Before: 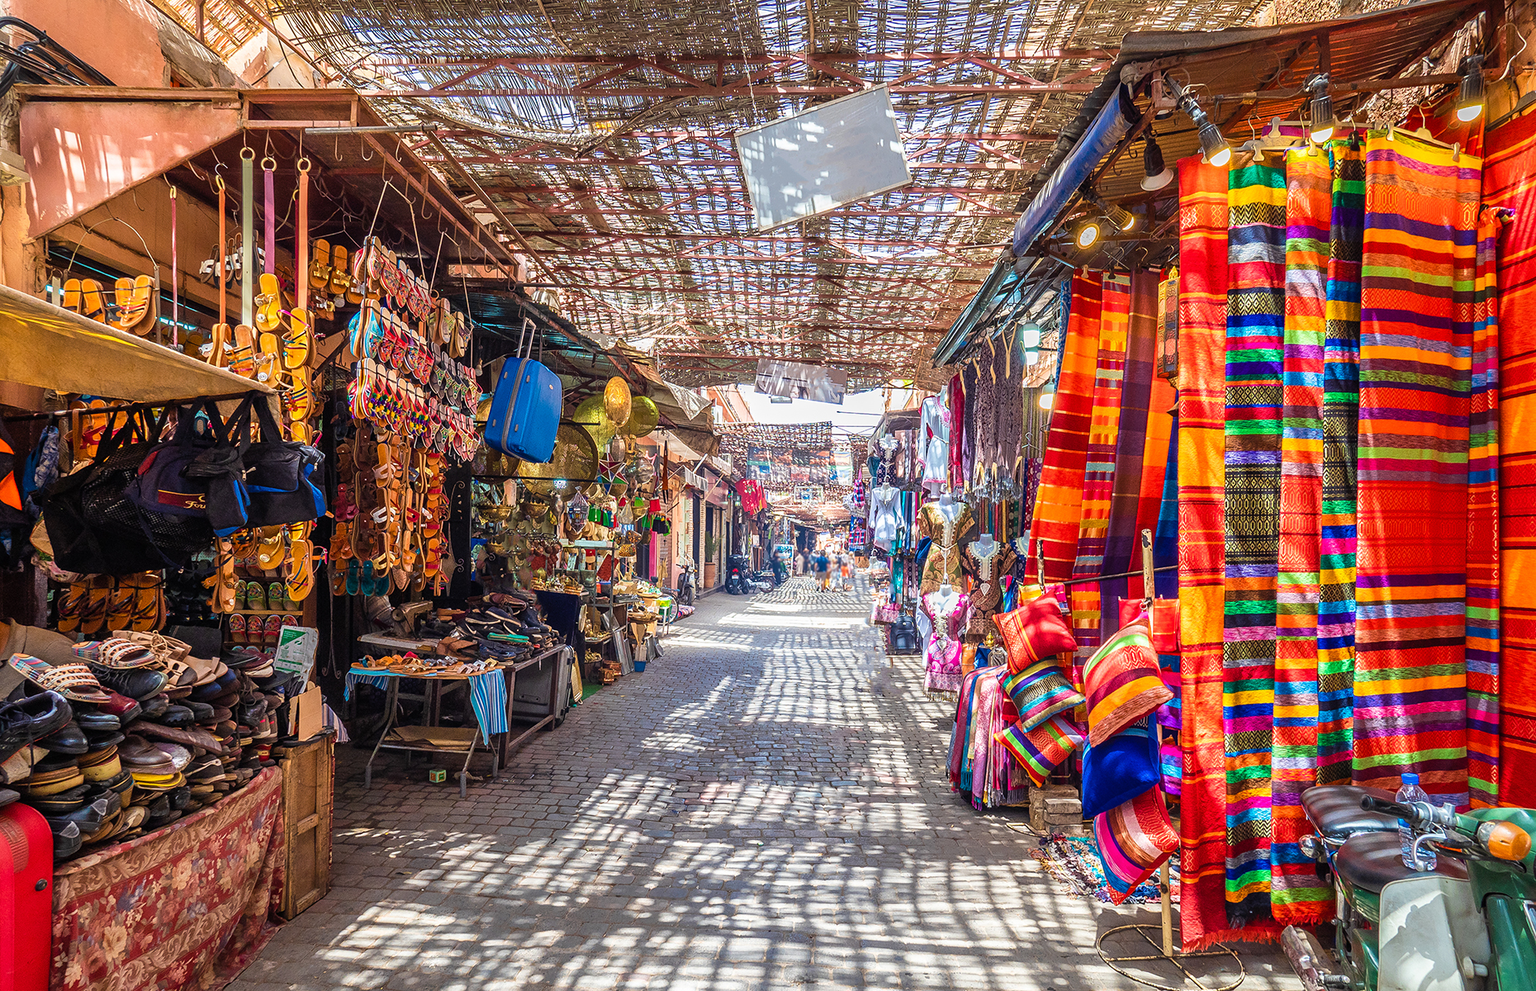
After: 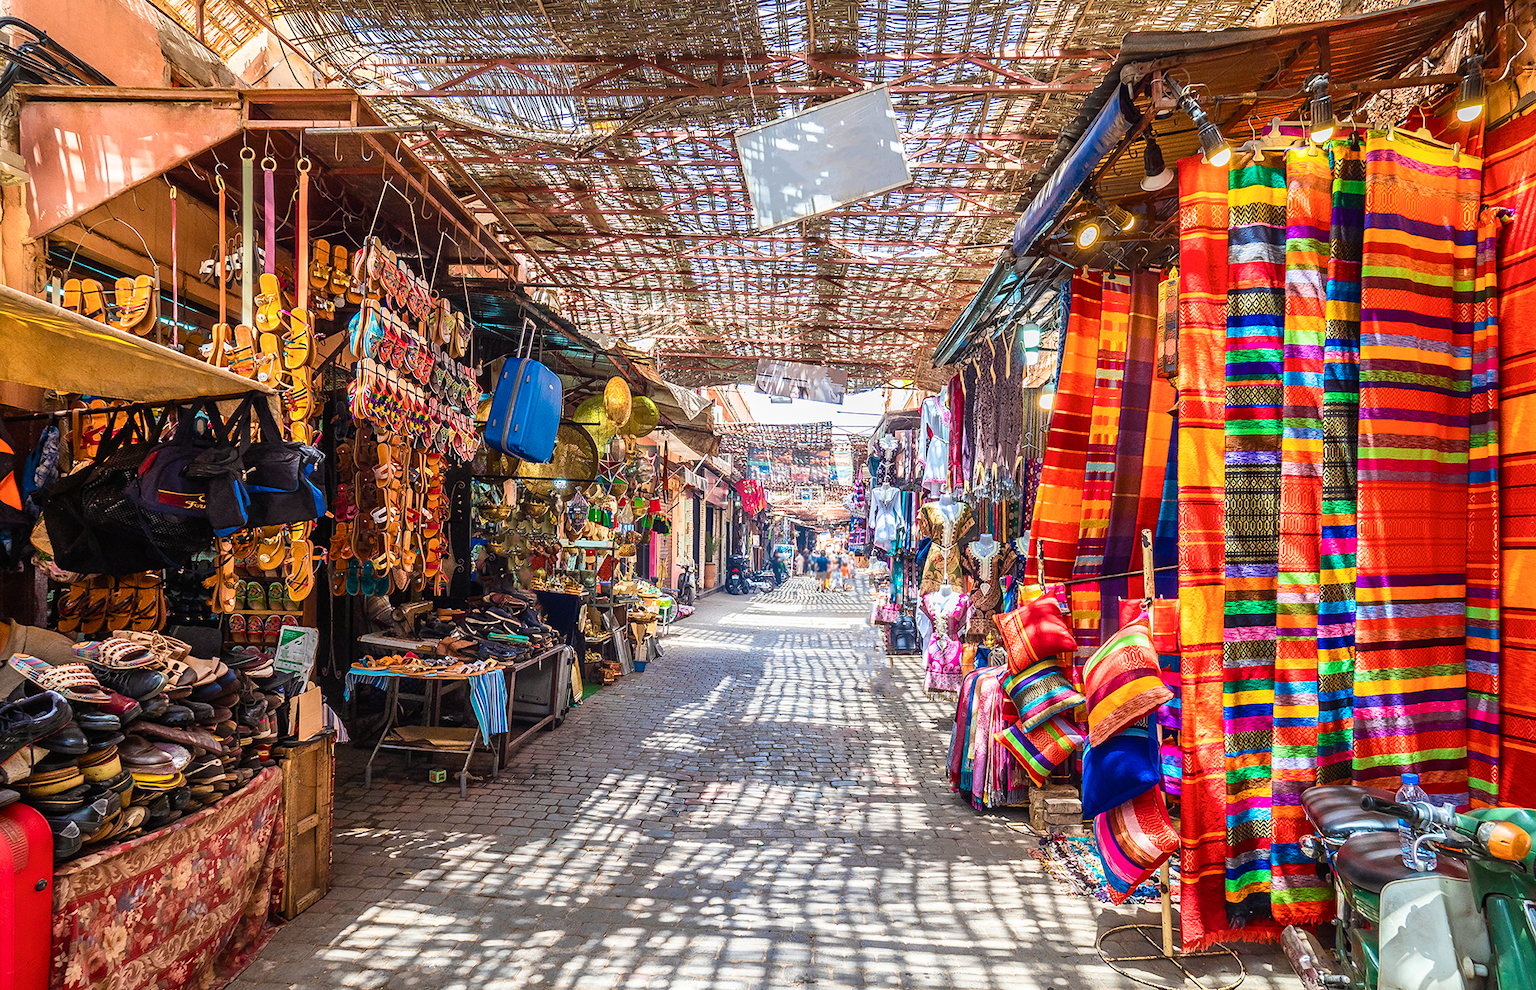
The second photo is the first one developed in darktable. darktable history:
contrast brightness saturation: contrast 0.146, brightness 0.044
color balance rgb: shadows lift › chroma 3.582%, shadows lift › hue 90.78°, power › hue 307.85°, perceptual saturation grading › global saturation 1.332%, perceptual saturation grading › highlights -2.127%, perceptual saturation grading › mid-tones 3.357%, perceptual saturation grading › shadows 7.651%, global vibrance 15.129%
